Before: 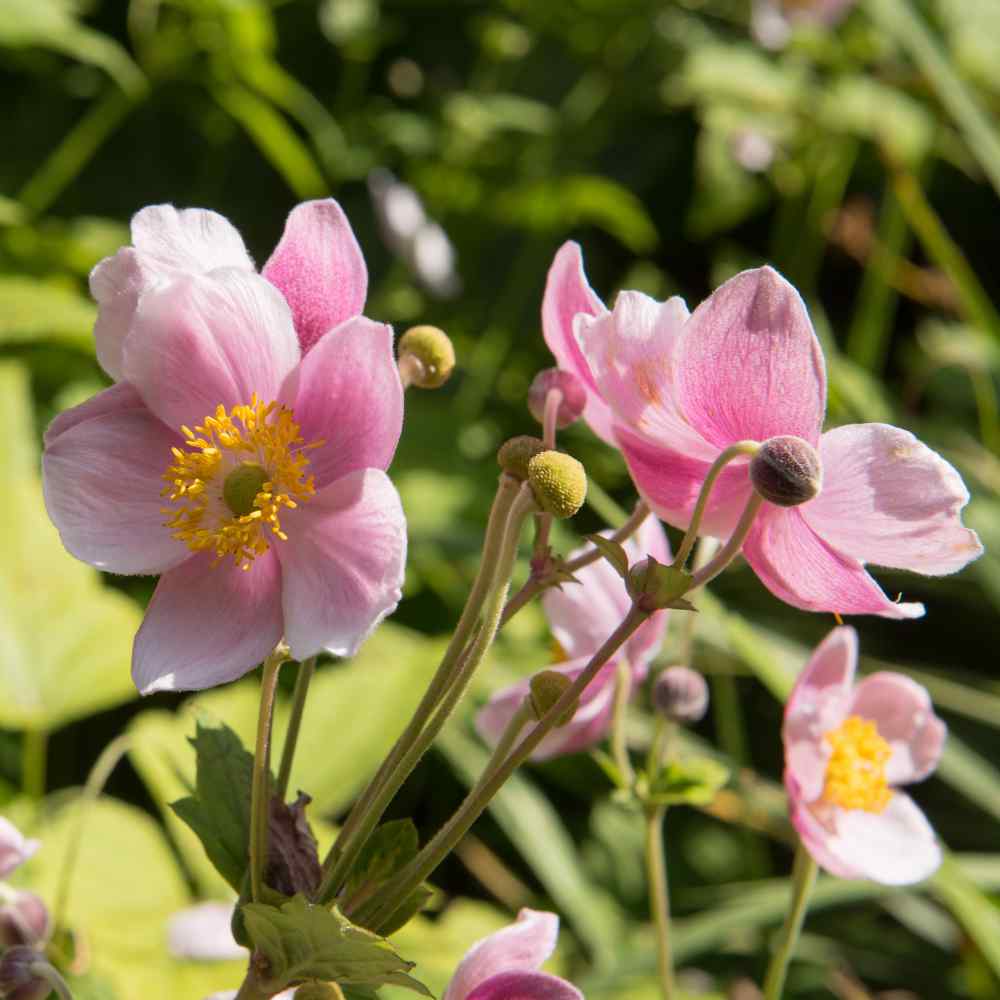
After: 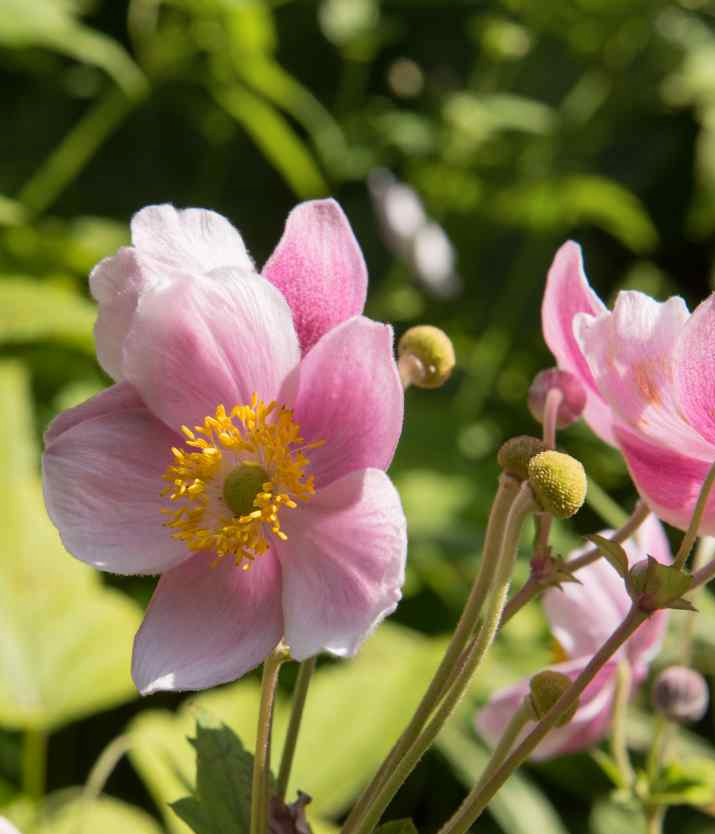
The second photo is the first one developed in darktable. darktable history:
crop: right 28.498%, bottom 16.543%
shadows and highlights: soften with gaussian
